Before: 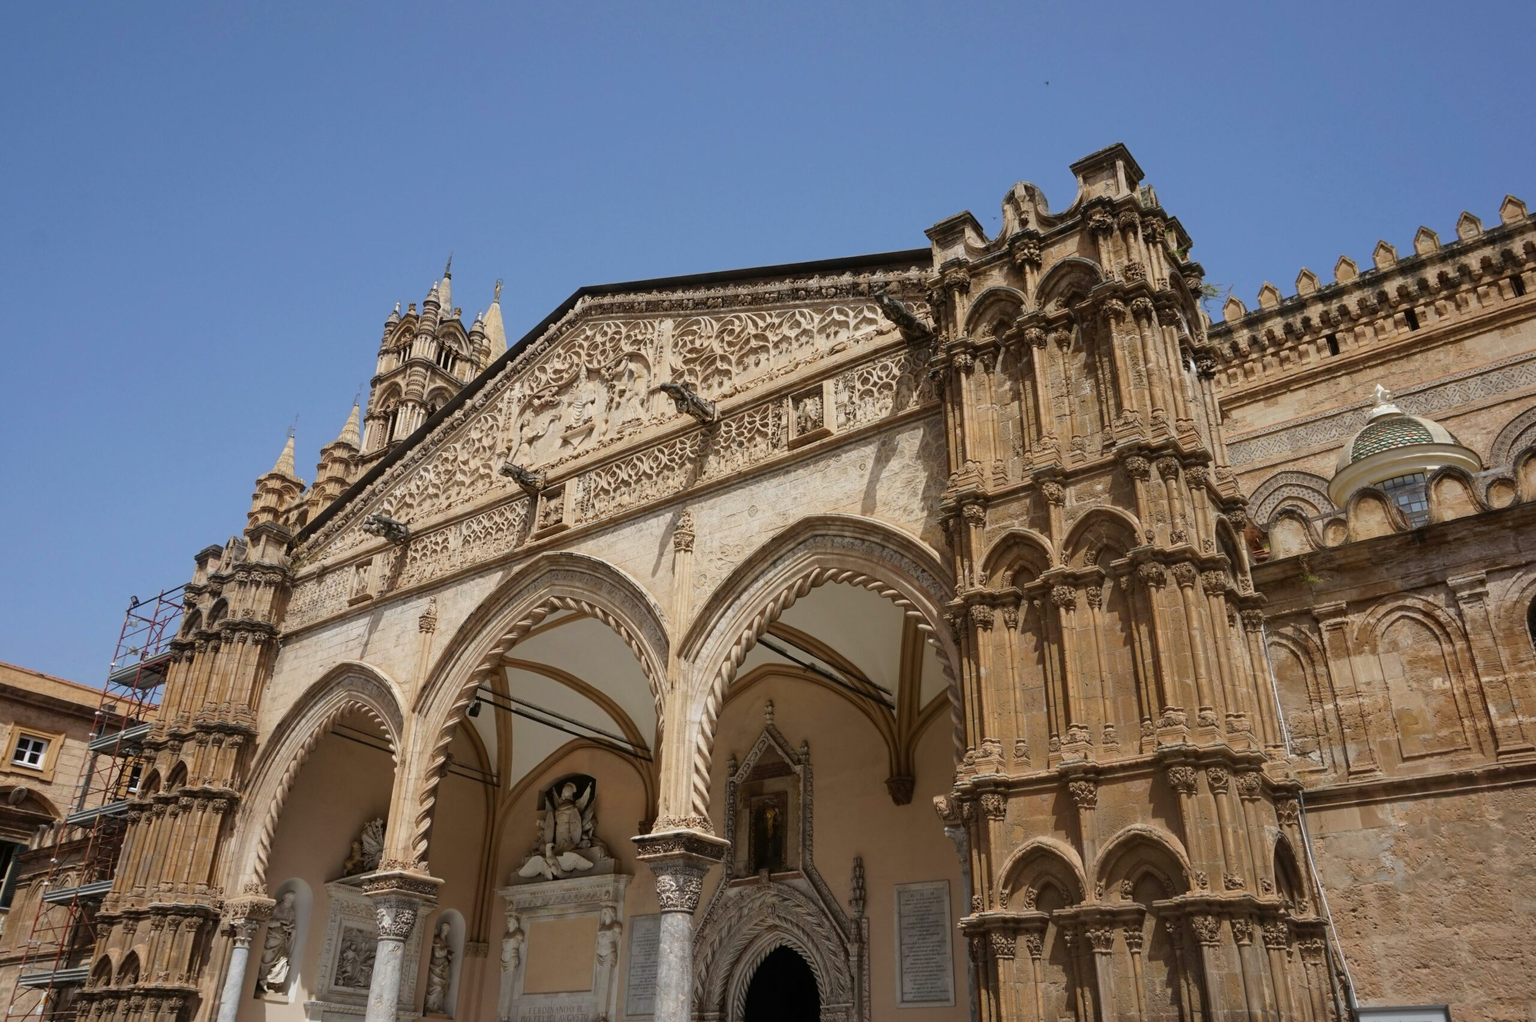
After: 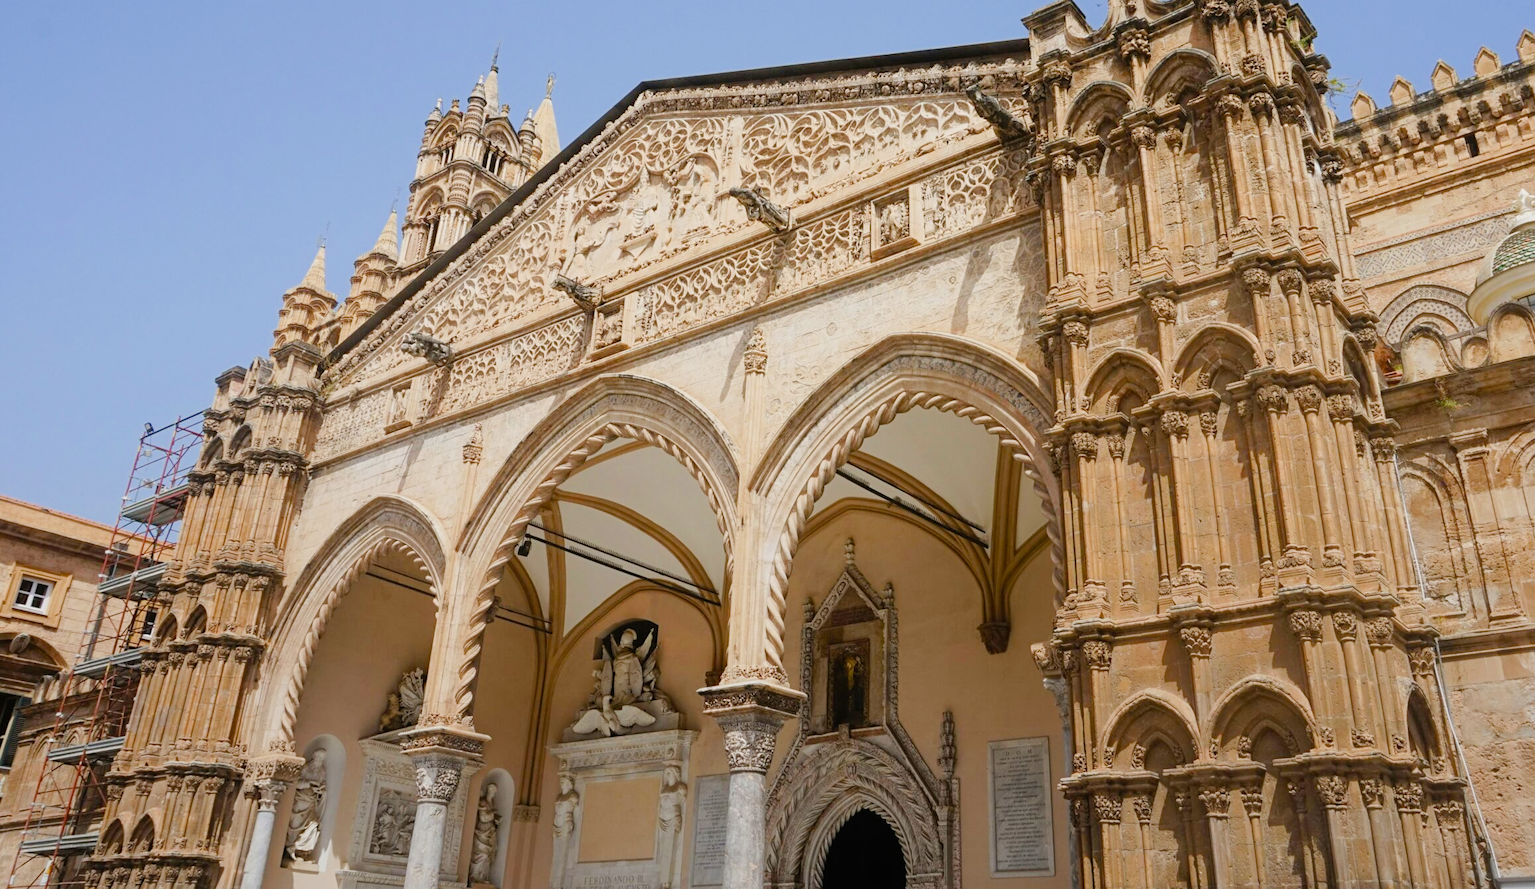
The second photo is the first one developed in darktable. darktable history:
crop: top 20.916%, right 9.437%, bottom 0.316%
color balance rgb: perceptual saturation grading › global saturation 20%, perceptual saturation grading › highlights -25%, perceptual saturation grading › shadows 25%
graduated density: rotation -180°, offset 24.95
filmic rgb: black relative exposure -7.65 EV, white relative exposure 4.56 EV, hardness 3.61
exposure: exposure 1.137 EV, compensate highlight preservation false
contrast equalizer: y [[0.439, 0.44, 0.442, 0.457, 0.493, 0.498], [0.5 ×6], [0.5 ×6], [0 ×6], [0 ×6]], mix 0.59
